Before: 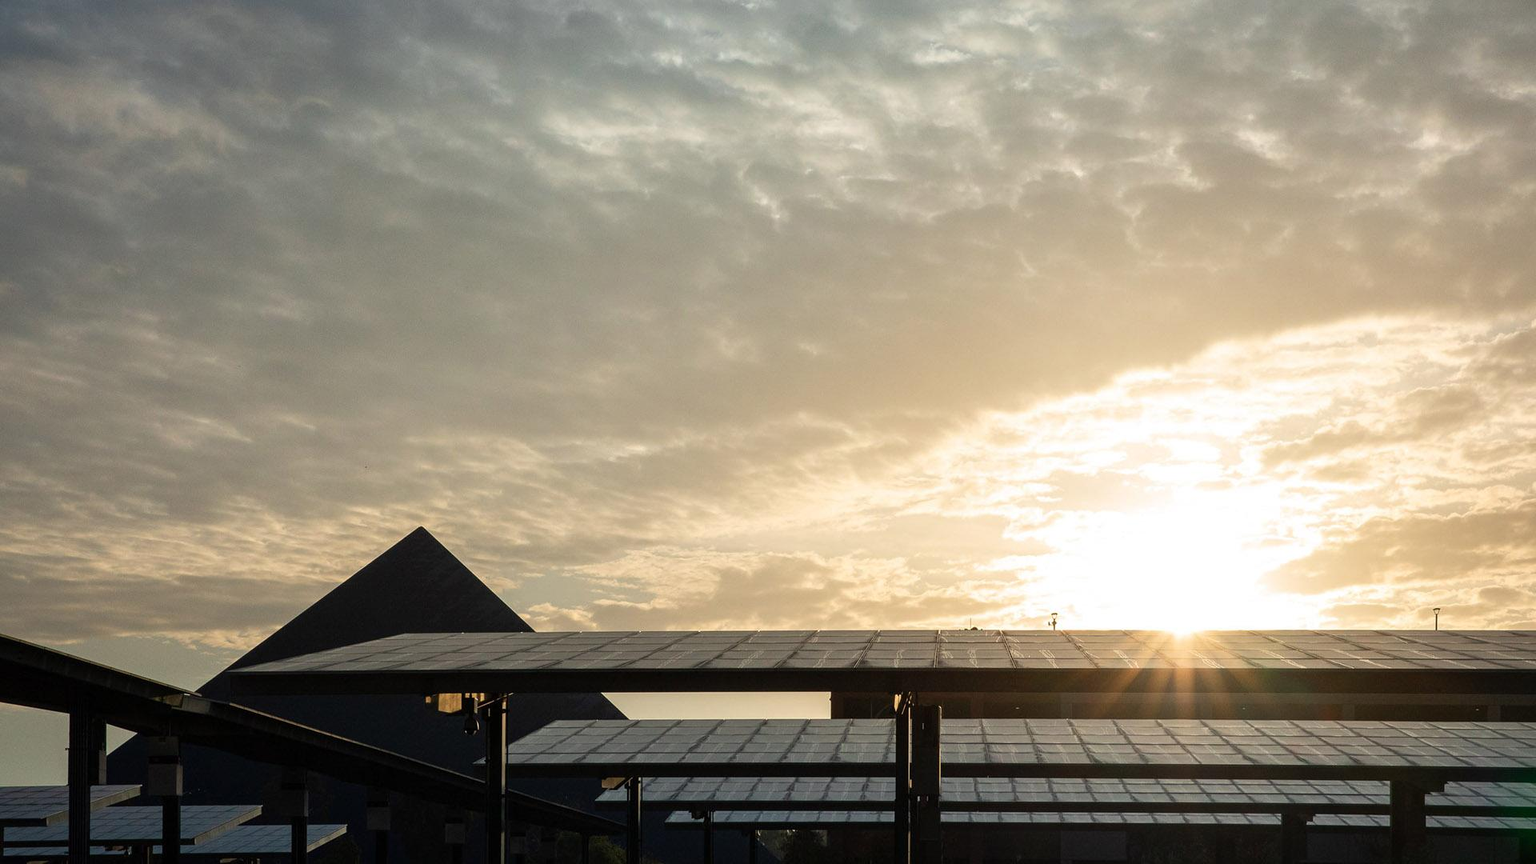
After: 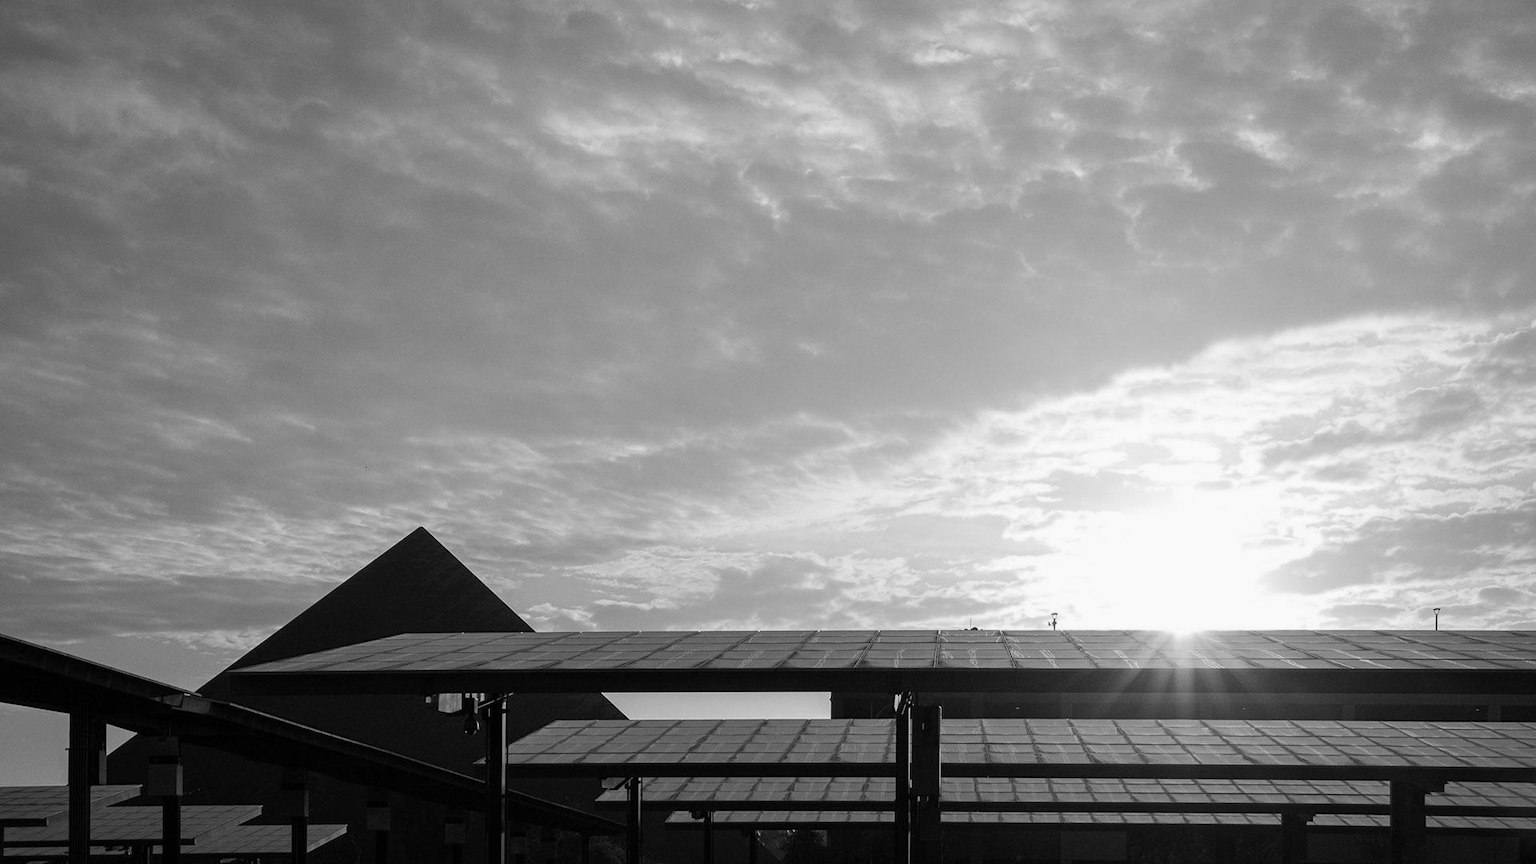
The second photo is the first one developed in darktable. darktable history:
color calibration: output gray [0.22, 0.42, 0.37, 0], illuminant custom, x 0.345, y 0.36, temperature 5026.06 K
